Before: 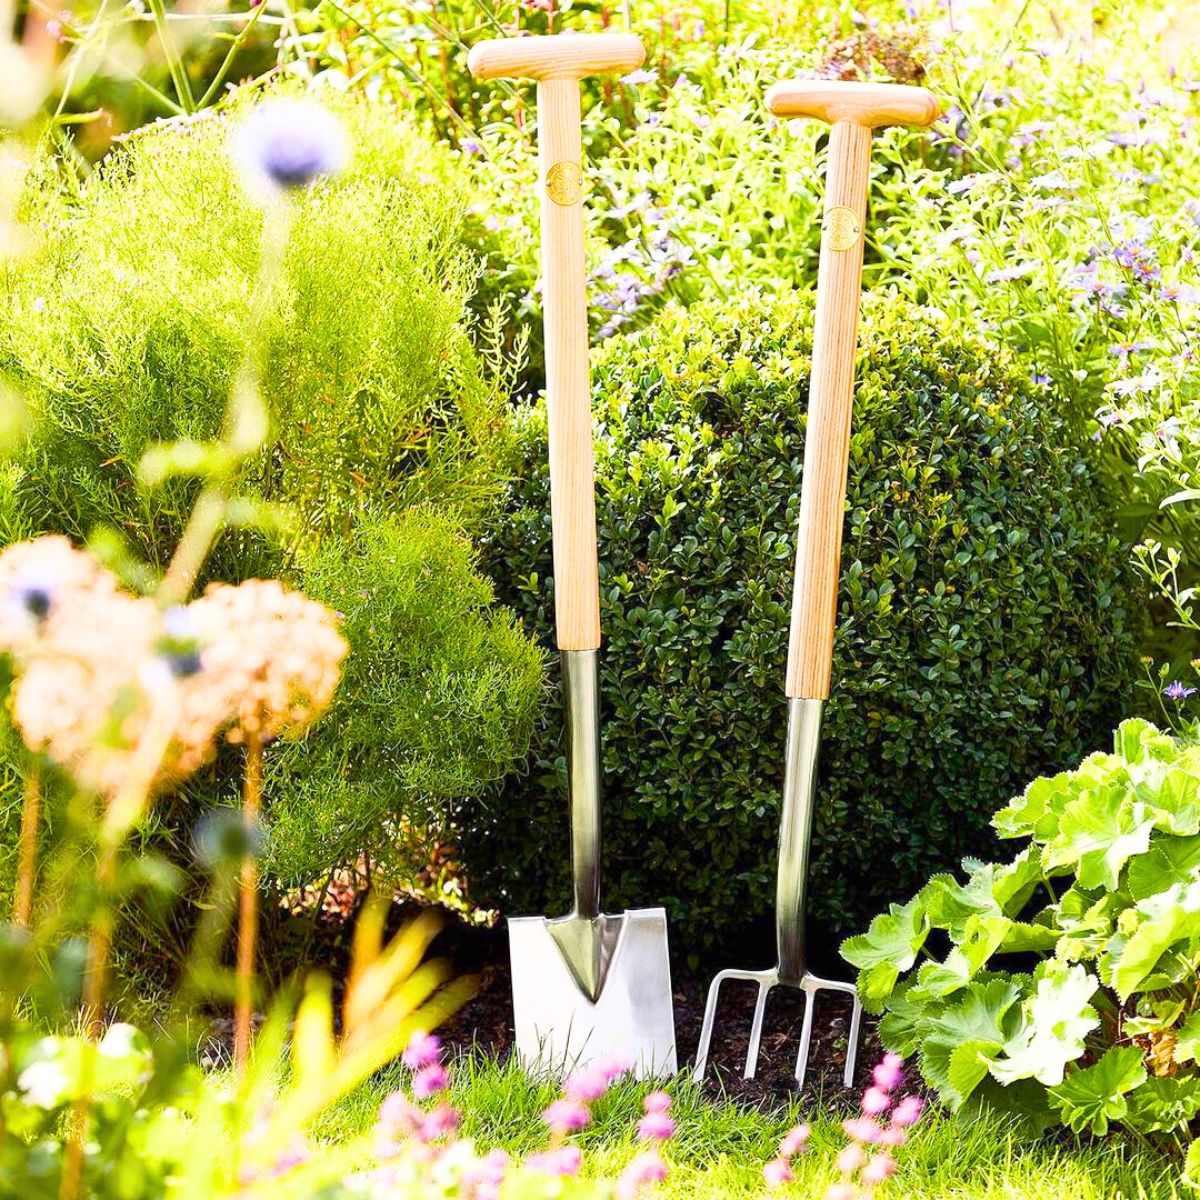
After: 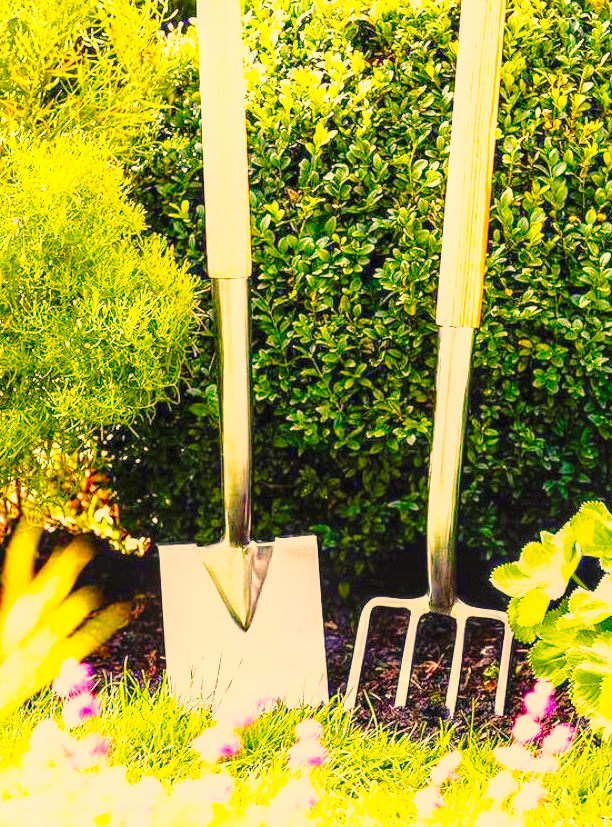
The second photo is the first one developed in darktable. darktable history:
crop and rotate: left 29.136%, top 31.082%, right 19.842%
color correction: highlights a* 14.88, highlights b* 31.52
shadows and highlights: shadows 24.86, highlights -25.64
local contrast: on, module defaults
exposure: black level correction 0, exposure 0.702 EV, compensate highlight preservation false
color balance rgb: shadows lift › chroma 7.25%, shadows lift › hue 244.58°, linear chroma grading › global chroma 15.353%, perceptual saturation grading › global saturation -0.036%, global vibrance 14.474%
base curve: curves: ch0 [(0, 0) (0.028, 0.03) (0.121, 0.232) (0.46, 0.748) (0.859, 0.968) (1, 1)], preserve colors none
